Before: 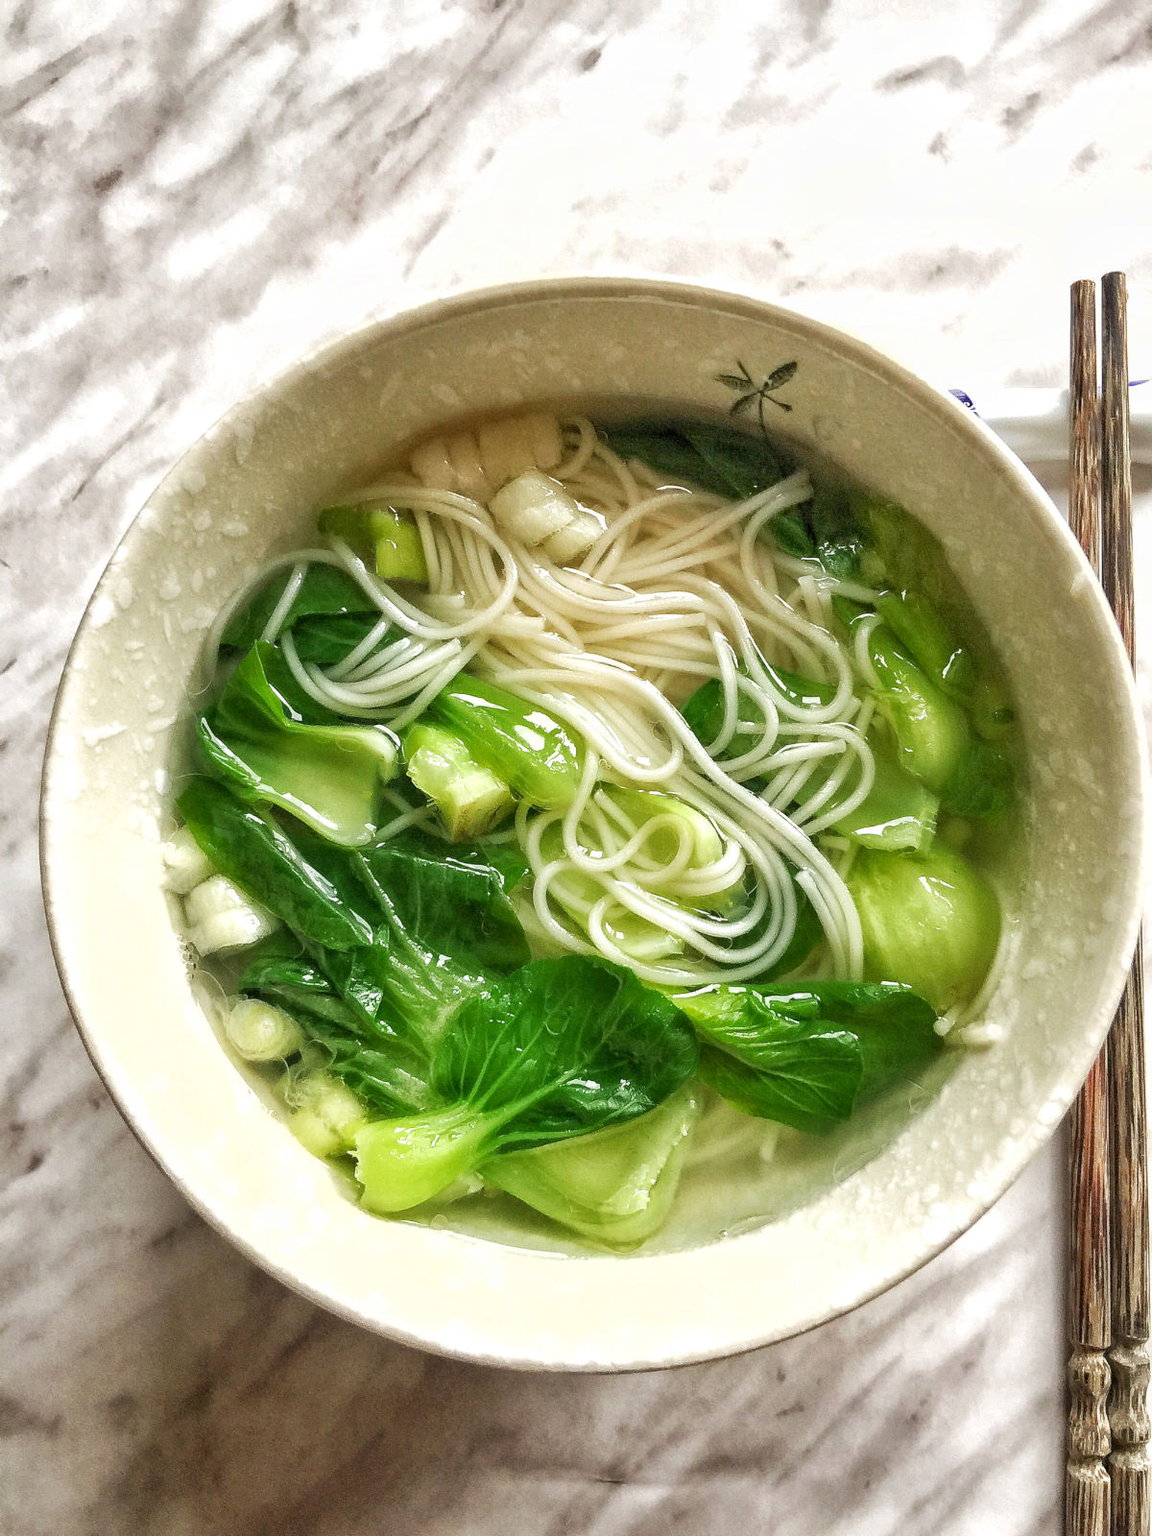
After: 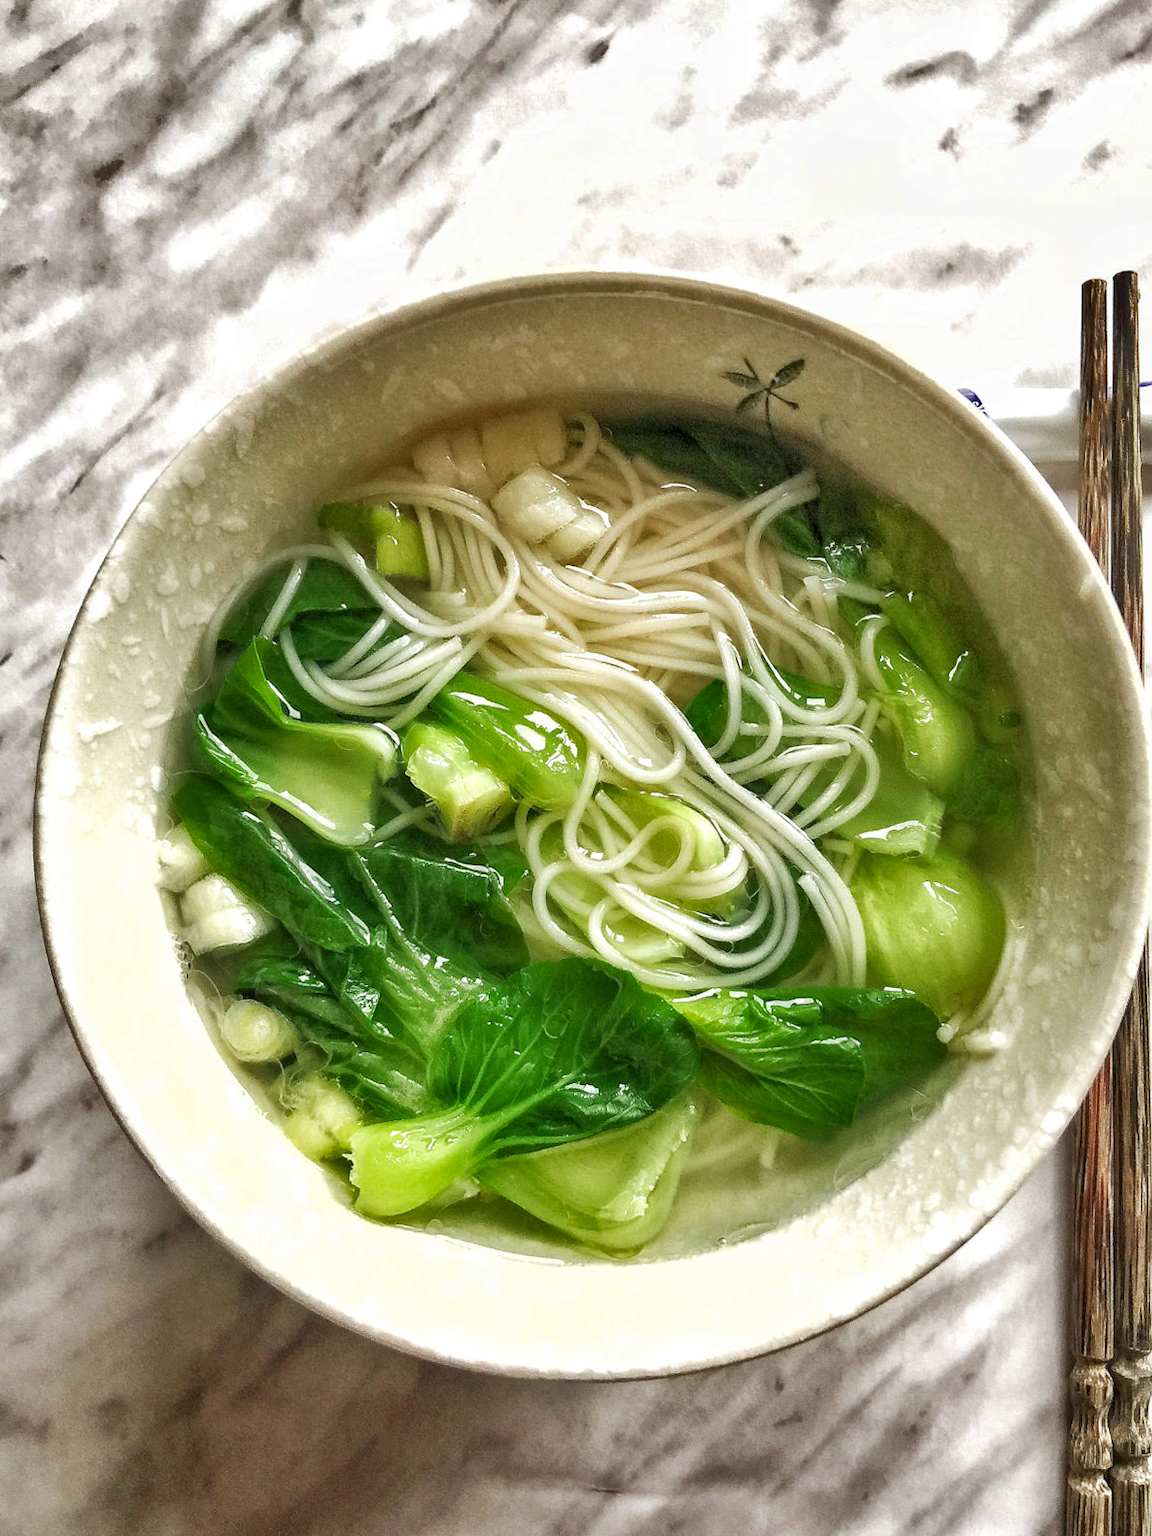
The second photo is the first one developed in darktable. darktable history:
shadows and highlights: shadows 40, highlights -54, highlights color adjustment 46%, low approximation 0.01, soften with gaussian
crop and rotate: angle -0.5°
